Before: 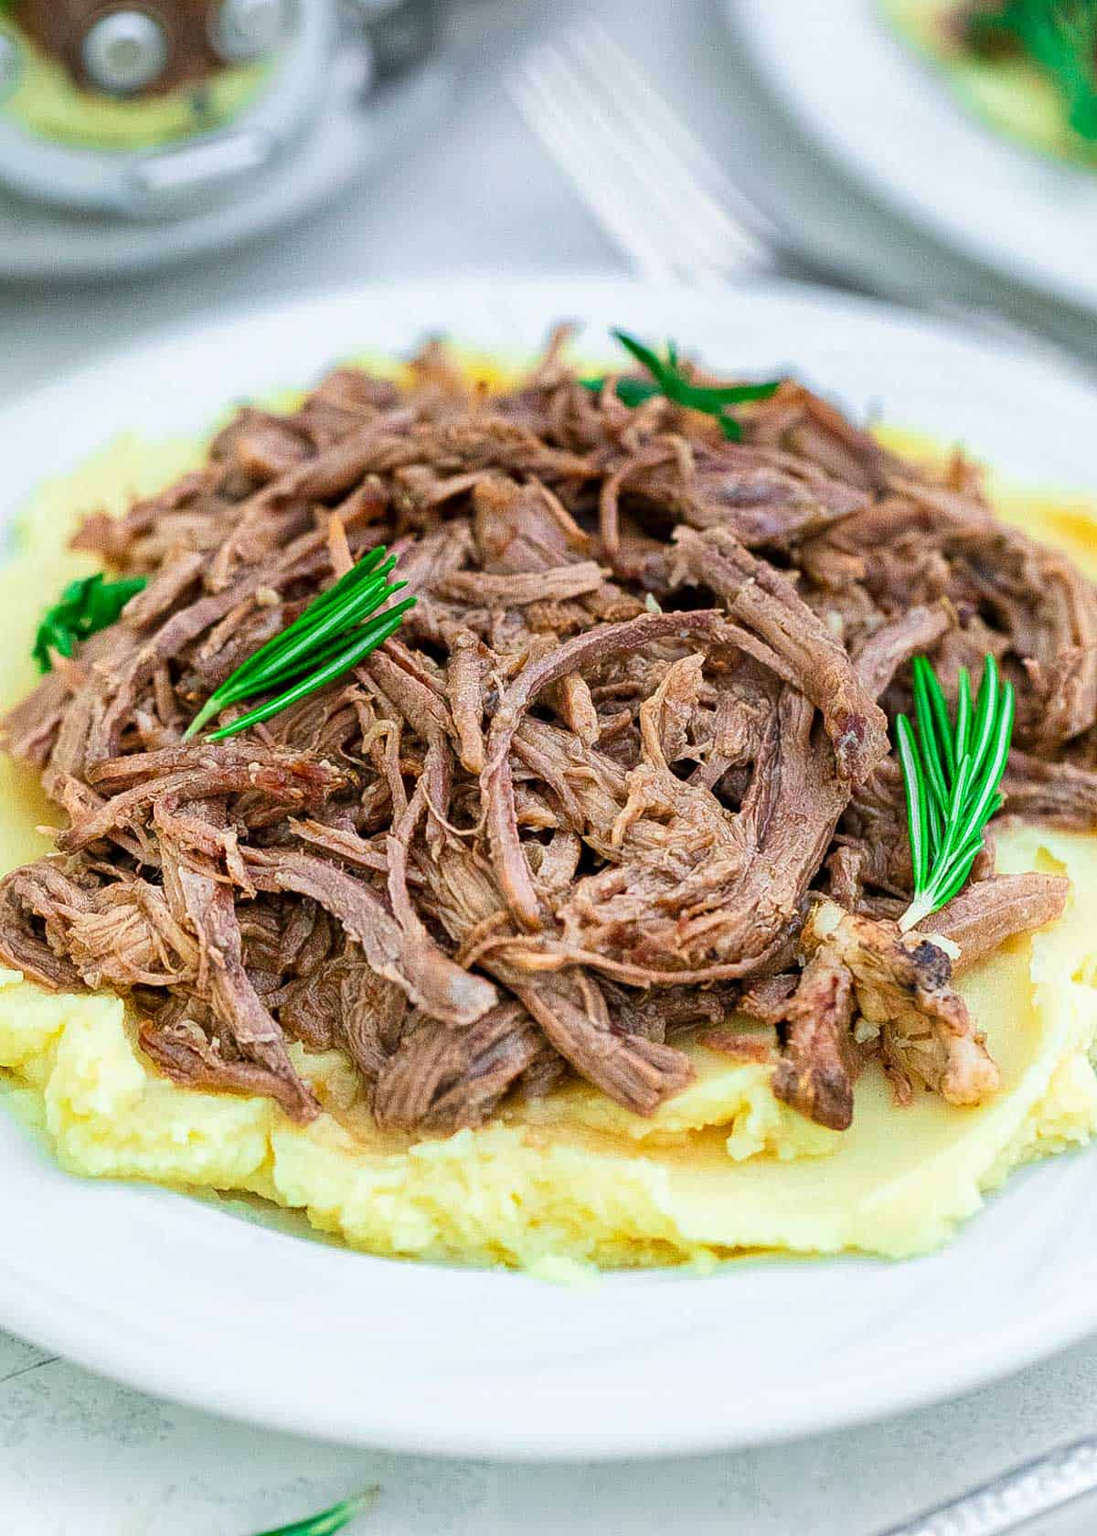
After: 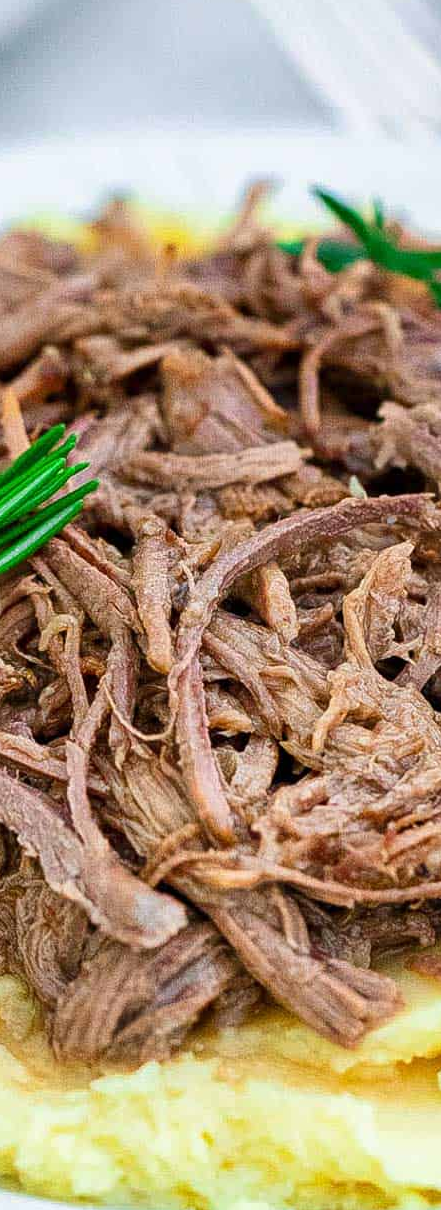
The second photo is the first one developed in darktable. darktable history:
crop and rotate: left 29.776%, top 10.351%, right 33.411%, bottom 17.601%
